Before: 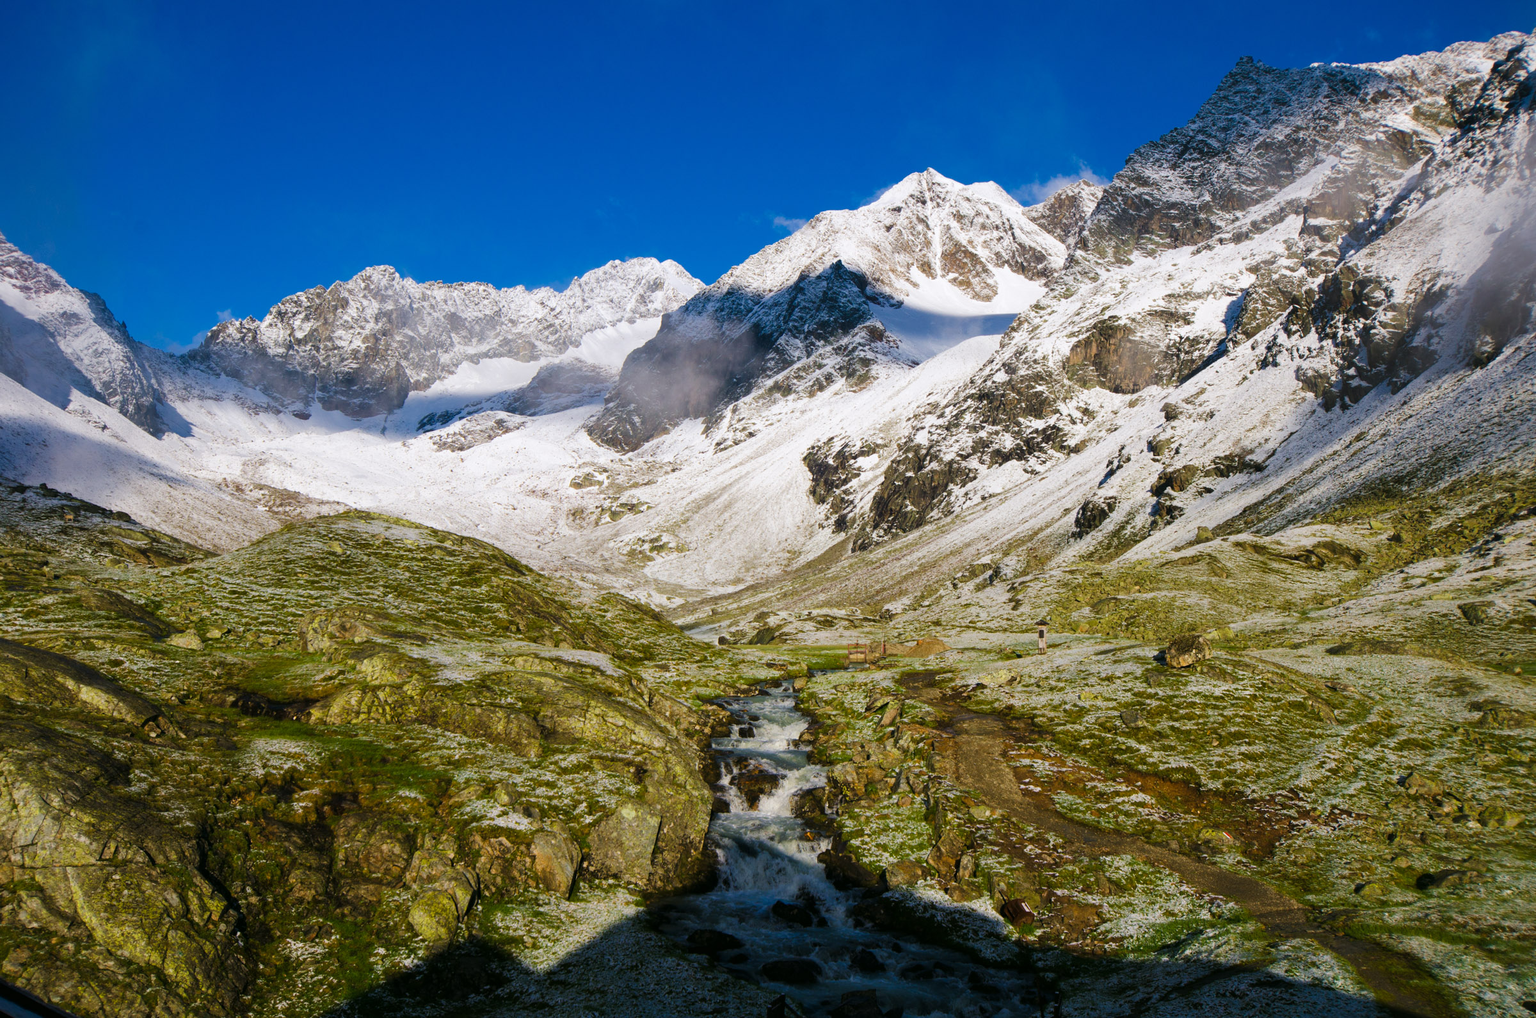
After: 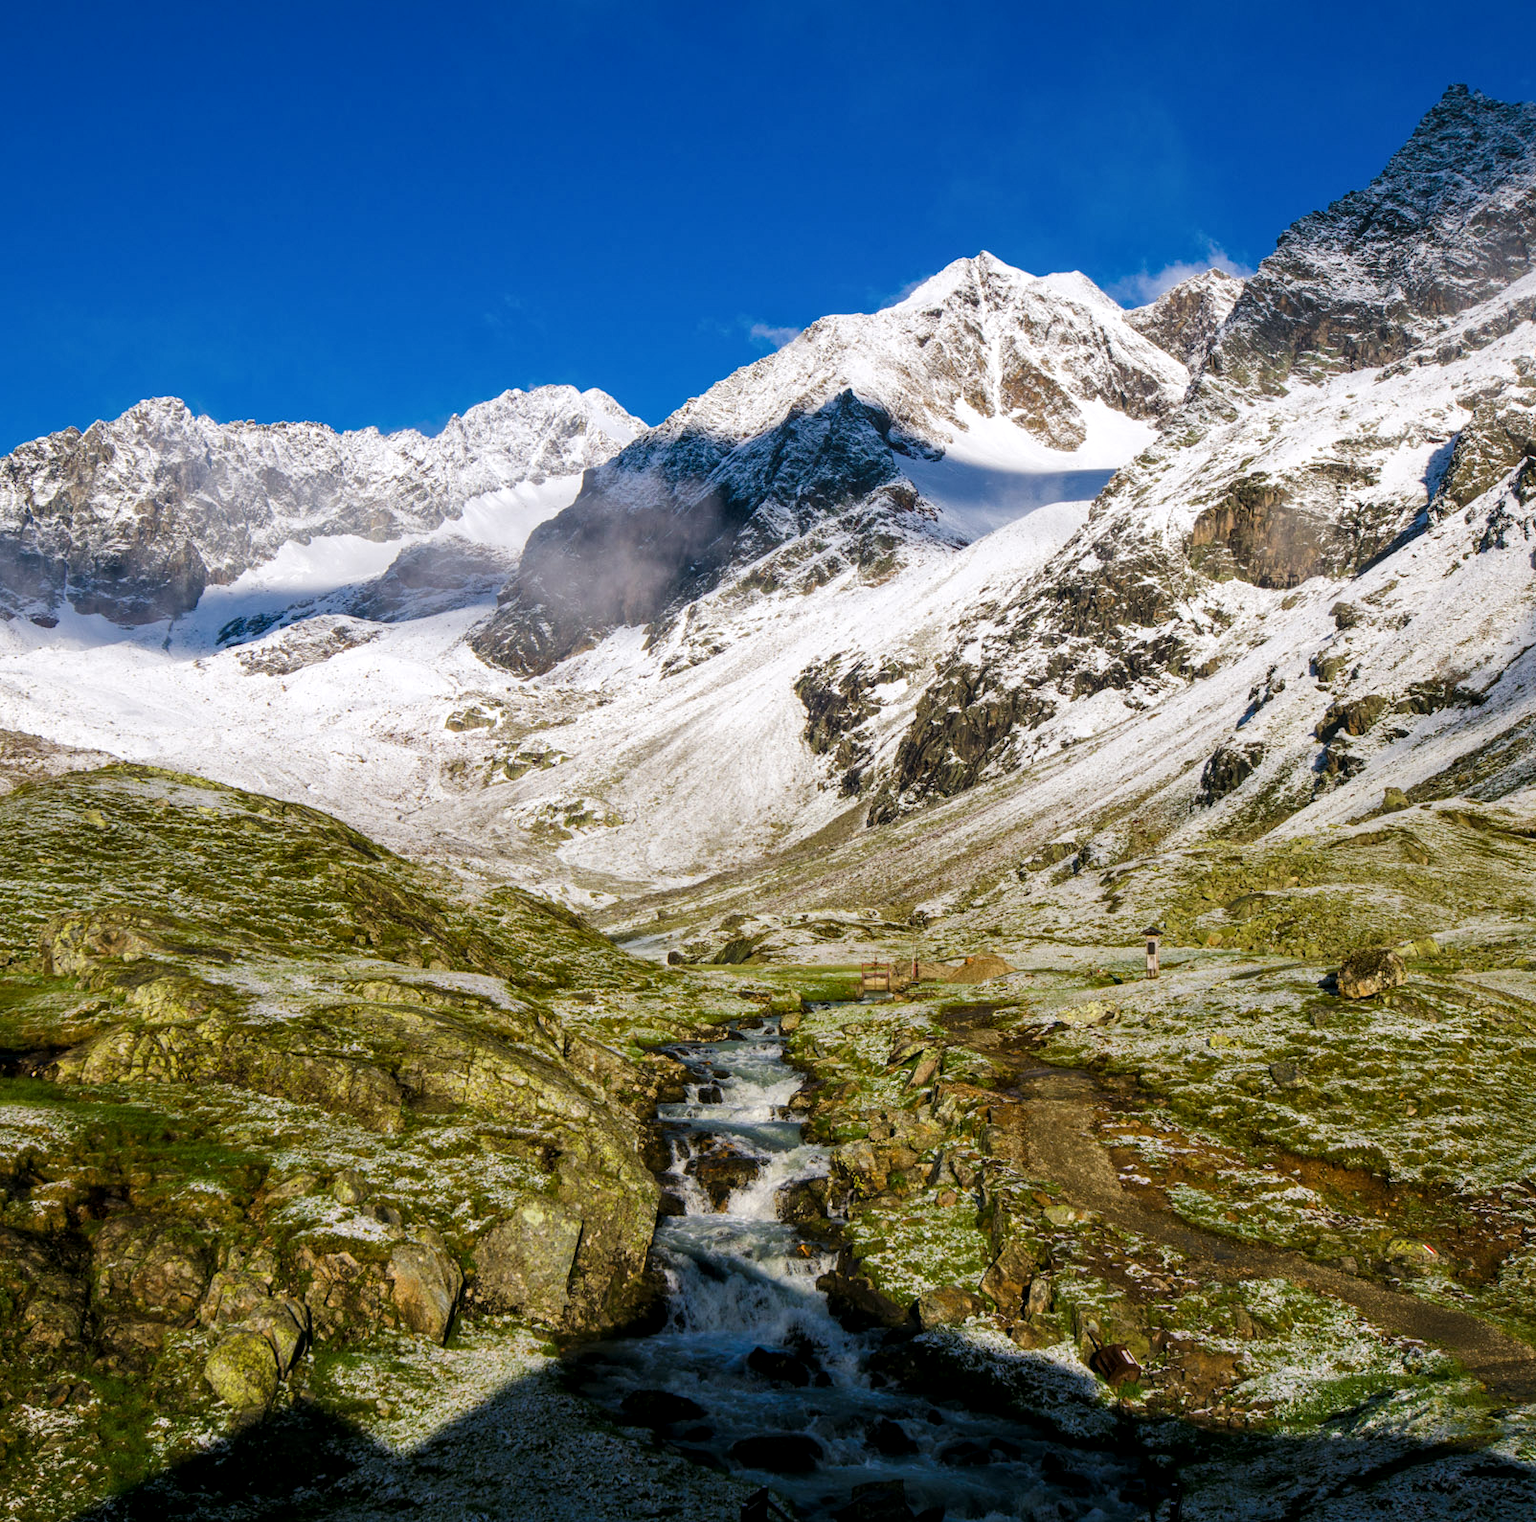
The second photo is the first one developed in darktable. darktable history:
crop and rotate: left 17.732%, right 15.423%
local contrast: detail 130%
